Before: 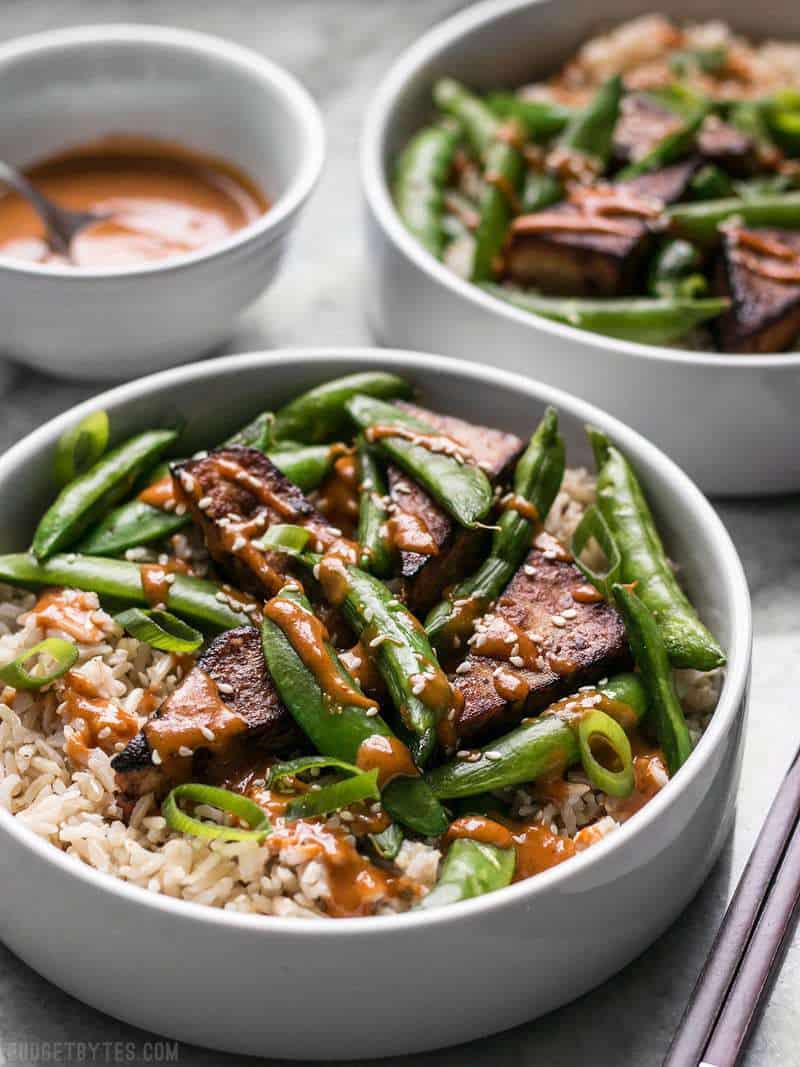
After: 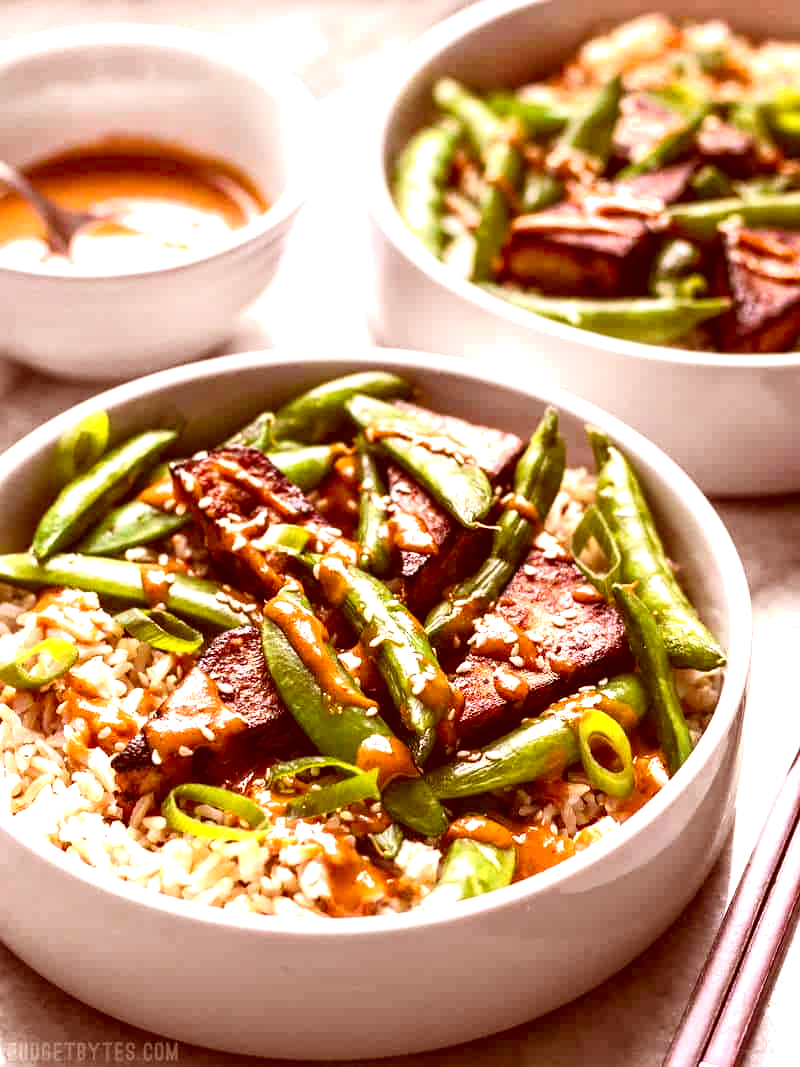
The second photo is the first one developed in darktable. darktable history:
exposure: exposure 1.141 EV, compensate highlight preservation false
tone equalizer: on, module defaults
color balance rgb: perceptual saturation grading › global saturation 19.437%, global vibrance 20%
color correction: highlights a* 9.47, highlights b* 8.63, shadows a* 39.37, shadows b* 39.25, saturation 0.822
local contrast: highlights 62%, shadows 113%, detail 107%, midtone range 0.532
shadows and highlights: shadows -1.75, highlights 38.89
